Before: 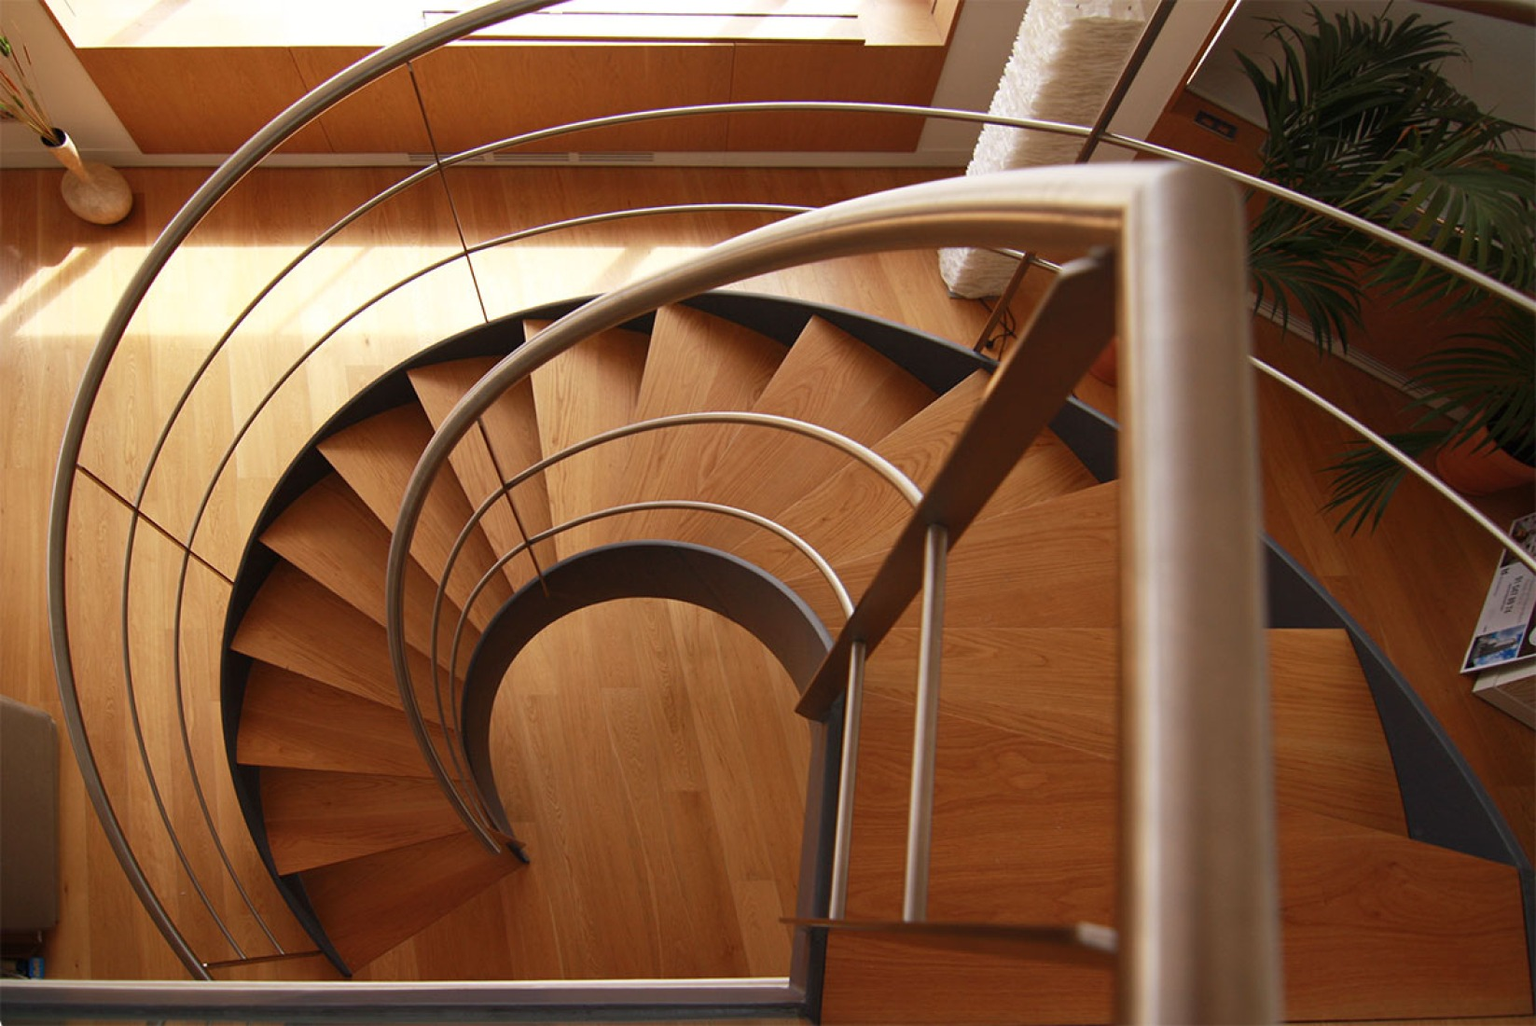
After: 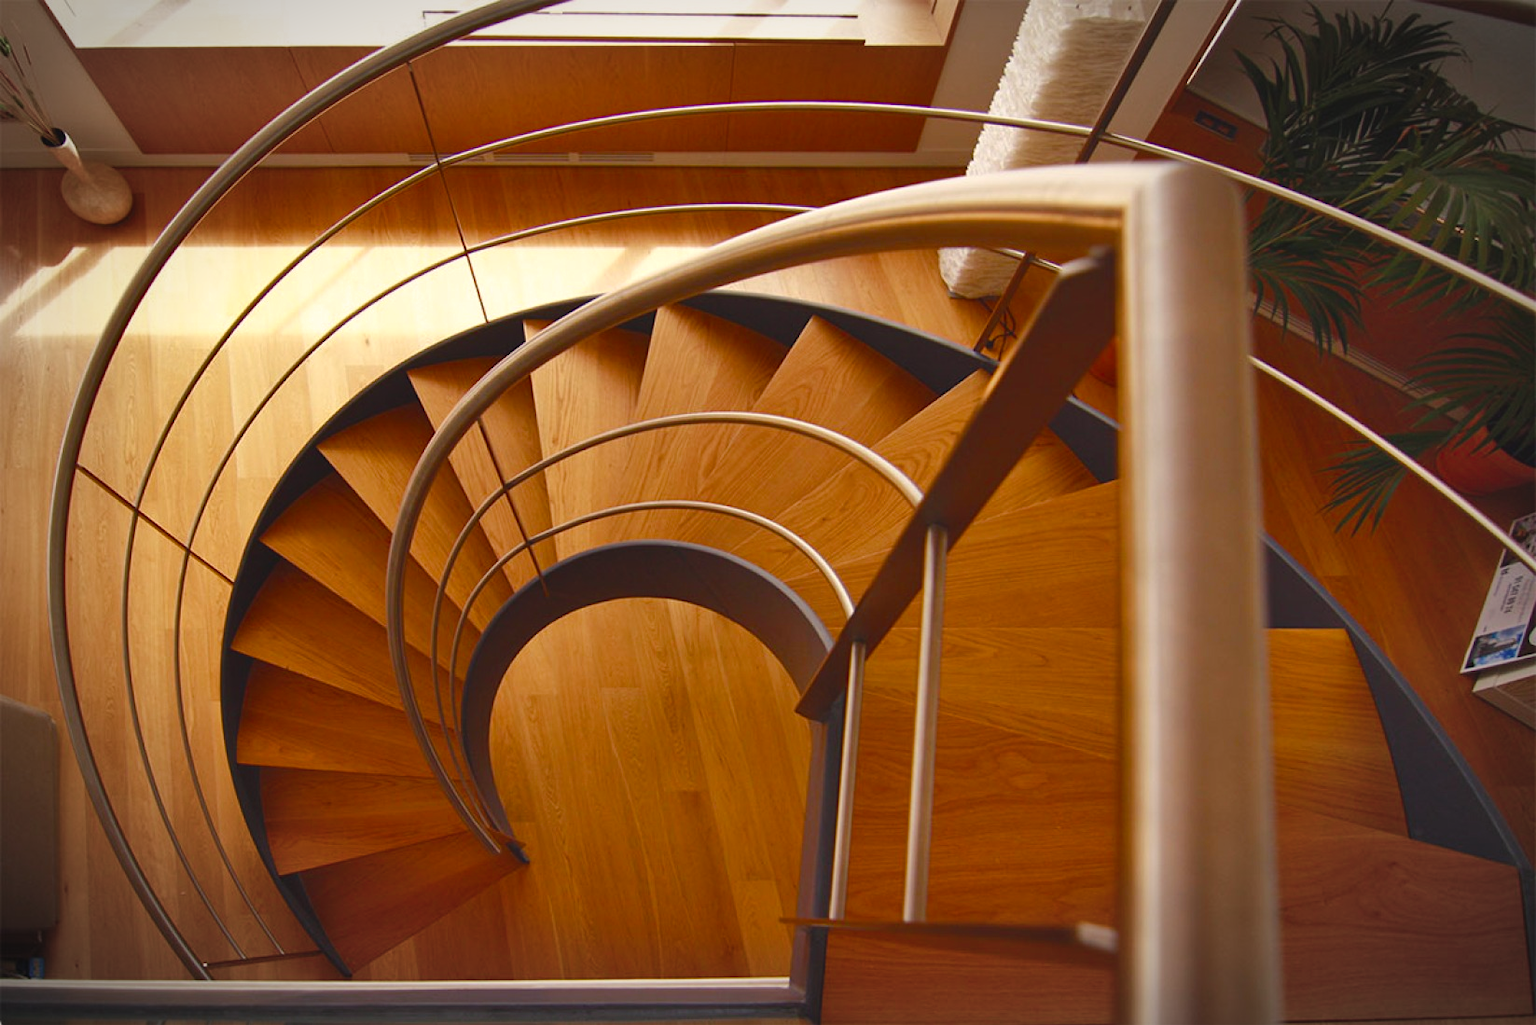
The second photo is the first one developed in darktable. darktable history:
color balance rgb: shadows lift › chroma 3%, shadows lift › hue 280.8°, power › hue 330°, highlights gain › chroma 3%, highlights gain › hue 75.6°, global offset › luminance 0.7%, perceptual saturation grading › global saturation 20%, perceptual saturation grading › highlights -25%, perceptual saturation grading › shadows 50%, global vibrance 20.33%
vignetting: automatic ratio true
shadows and highlights: low approximation 0.01, soften with gaussian
tone equalizer: on, module defaults
